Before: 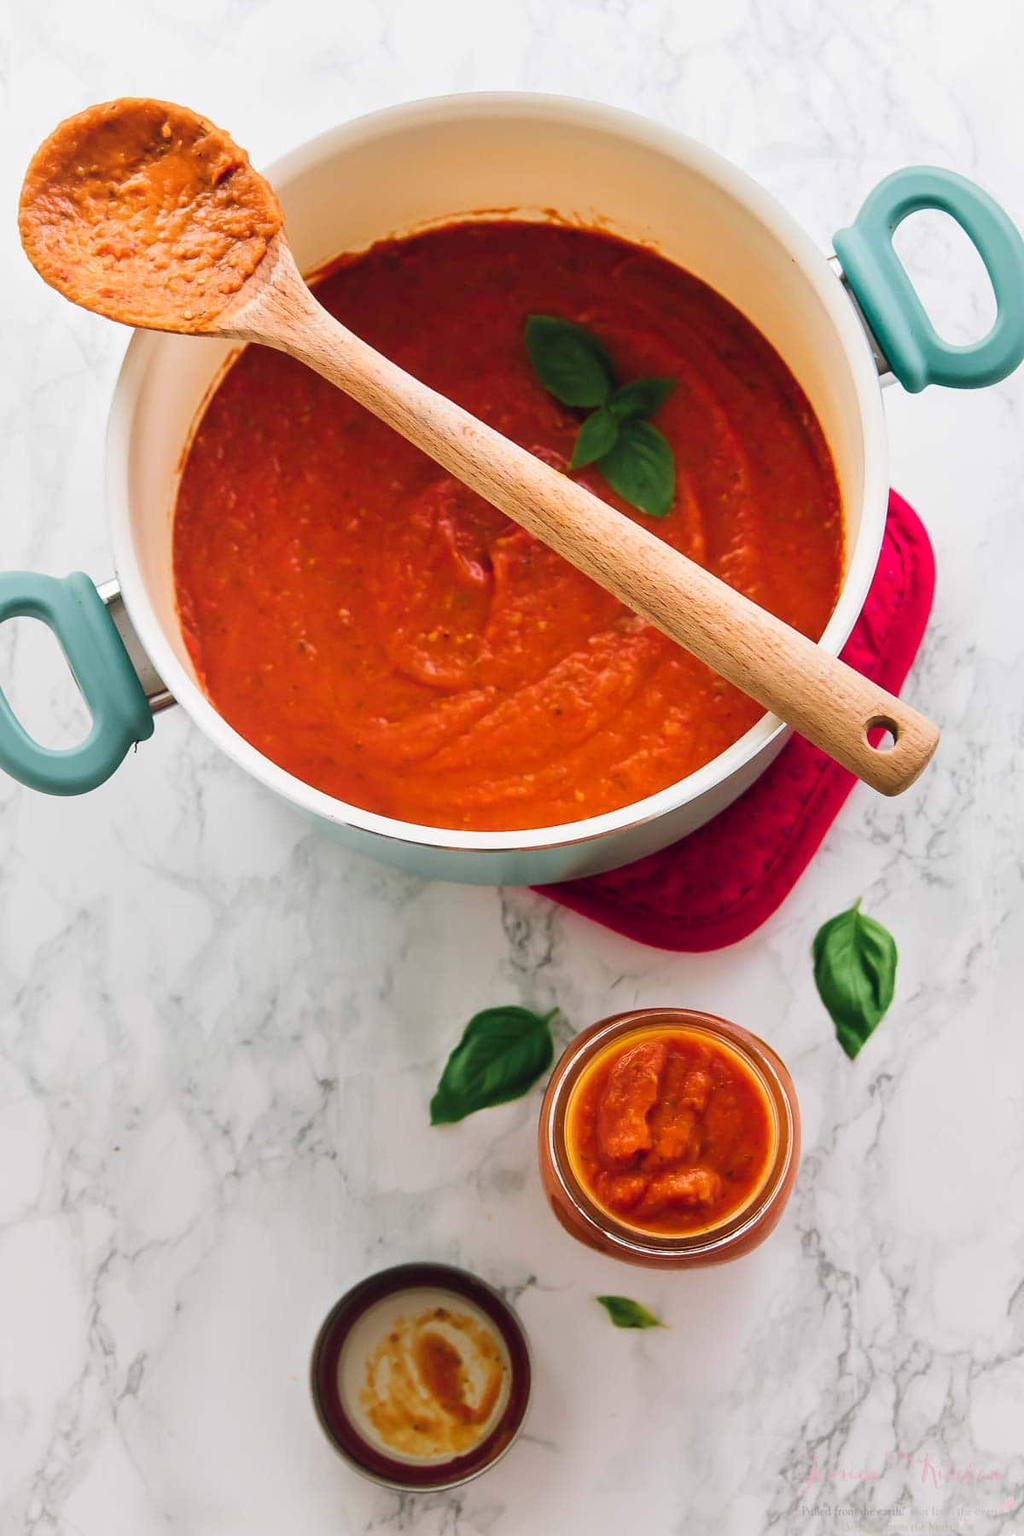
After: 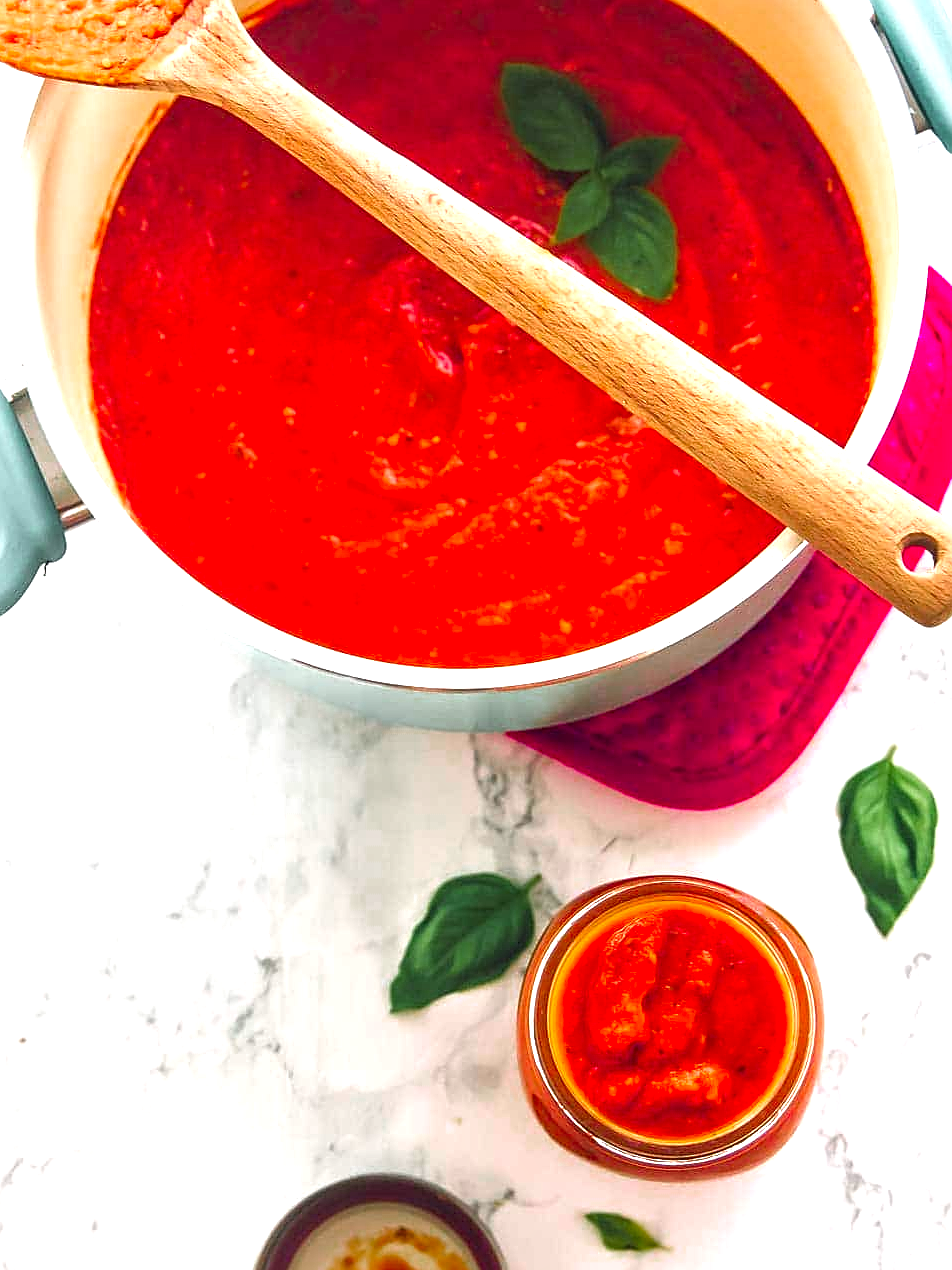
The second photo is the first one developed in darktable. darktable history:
exposure: black level correction 0, exposure 1.095 EV, compensate highlight preservation false
color zones: curves: ch0 [(0, 0.48) (0.209, 0.398) (0.305, 0.332) (0.429, 0.493) (0.571, 0.5) (0.714, 0.5) (0.857, 0.5) (1, 0.48)]; ch1 [(0, 0.633) (0.143, 0.586) (0.286, 0.489) (0.429, 0.448) (0.571, 0.31) (0.714, 0.335) (0.857, 0.492) (1, 0.633)]; ch2 [(0, 0.448) (0.143, 0.498) (0.286, 0.5) (0.429, 0.5) (0.571, 0.5) (0.714, 0.5) (0.857, 0.5) (1, 0.448)]
local contrast: on, module defaults
crop: left 9.533%, top 17.001%, right 11.096%, bottom 12.407%
sharpen: on, module defaults
